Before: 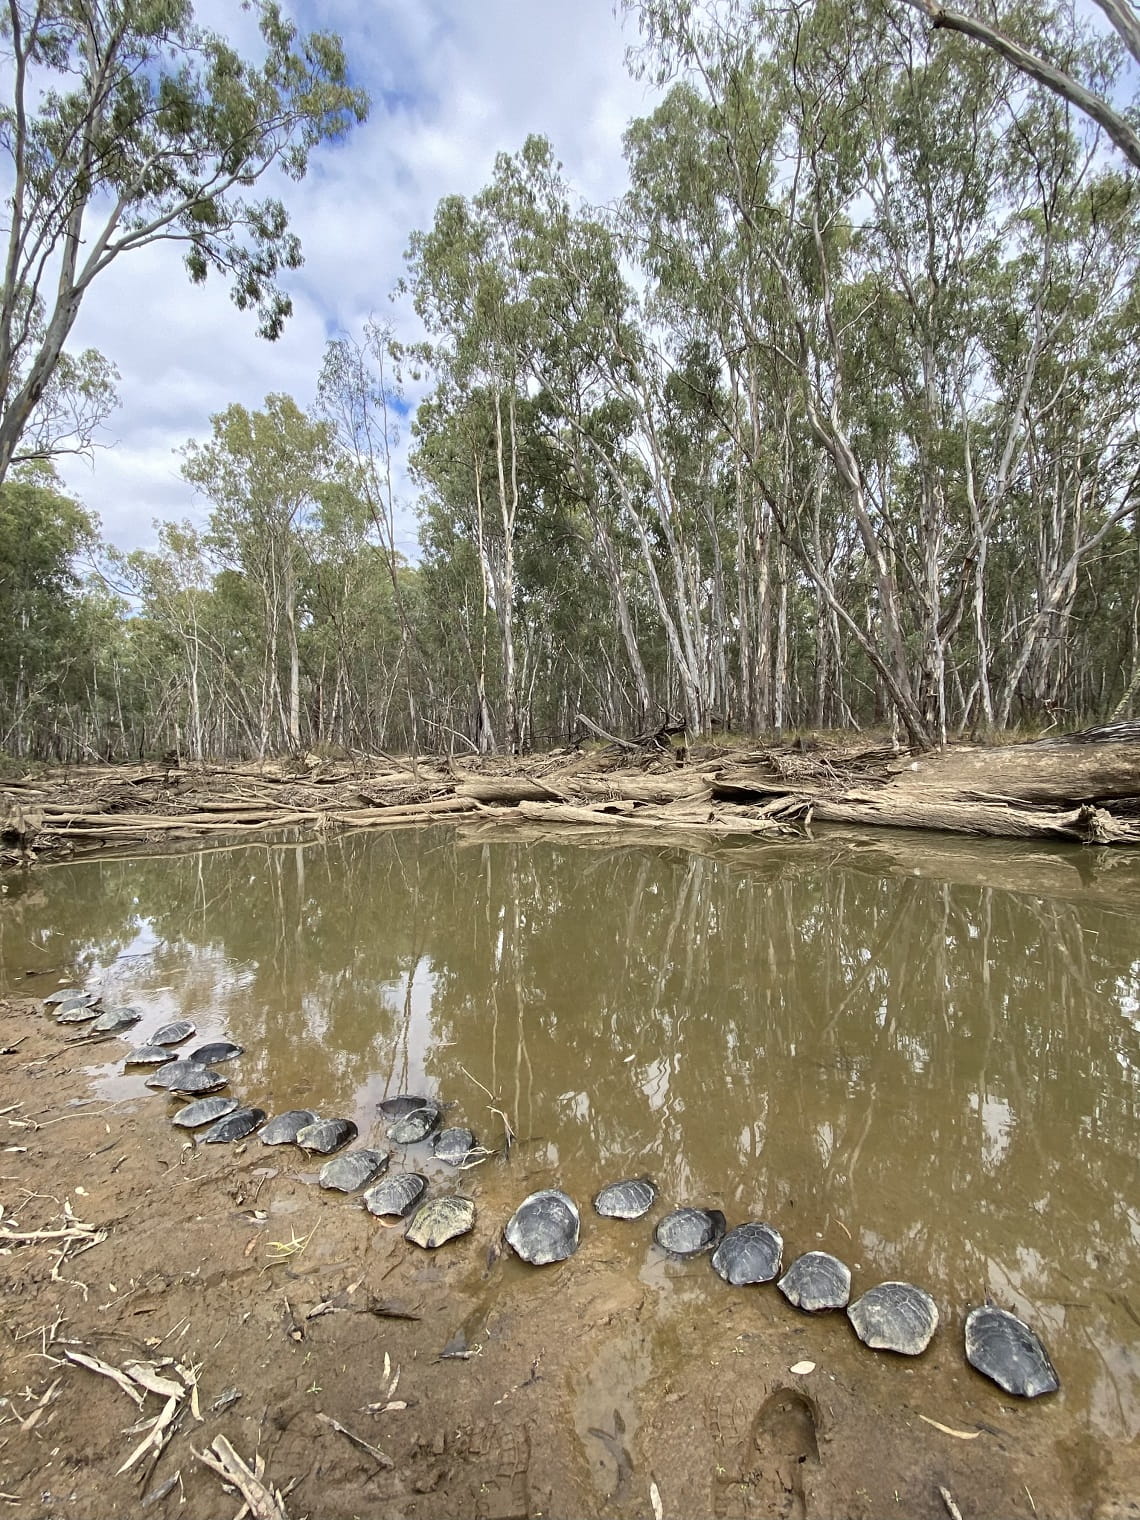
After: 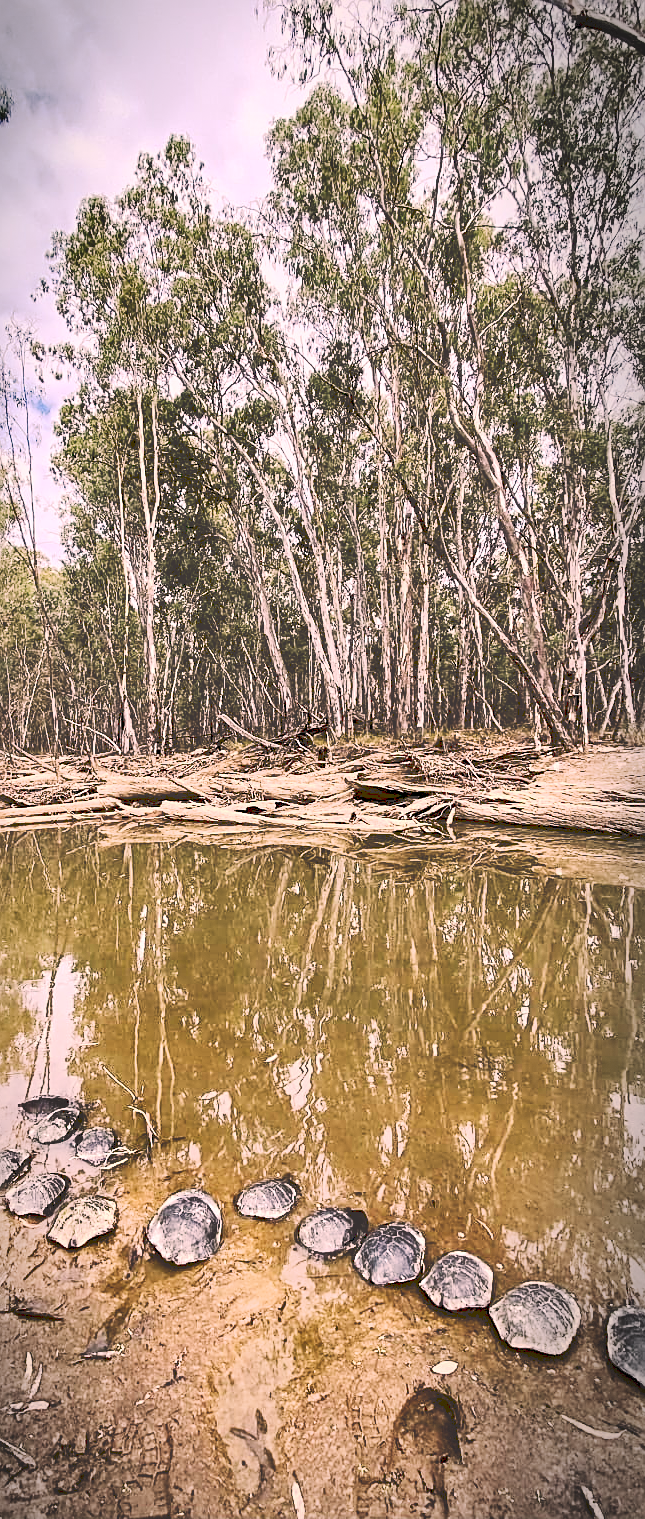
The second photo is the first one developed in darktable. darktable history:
vignetting: fall-off radius 60.3%, center (-0.117, -0.005), automatic ratio true, dithering 8-bit output
contrast brightness saturation: contrast 0.294
crop: left 31.428%, top 0.016%, right 11.946%
tone curve: curves: ch0 [(0, 0) (0.003, 0.235) (0.011, 0.235) (0.025, 0.235) (0.044, 0.235) (0.069, 0.235) (0.1, 0.237) (0.136, 0.239) (0.177, 0.243) (0.224, 0.256) (0.277, 0.287) (0.335, 0.329) (0.399, 0.391) (0.468, 0.476) (0.543, 0.574) (0.623, 0.683) (0.709, 0.778) (0.801, 0.869) (0.898, 0.924) (1, 1)], preserve colors none
base curve: curves: ch0 [(0, 0) (0.262, 0.32) (0.722, 0.705) (1, 1)], preserve colors none
shadows and highlights: low approximation 0.01, soften with gaussian
sharpen: on, module defaults
color correction: highlights a* 14.51, highlights b* 4.85
